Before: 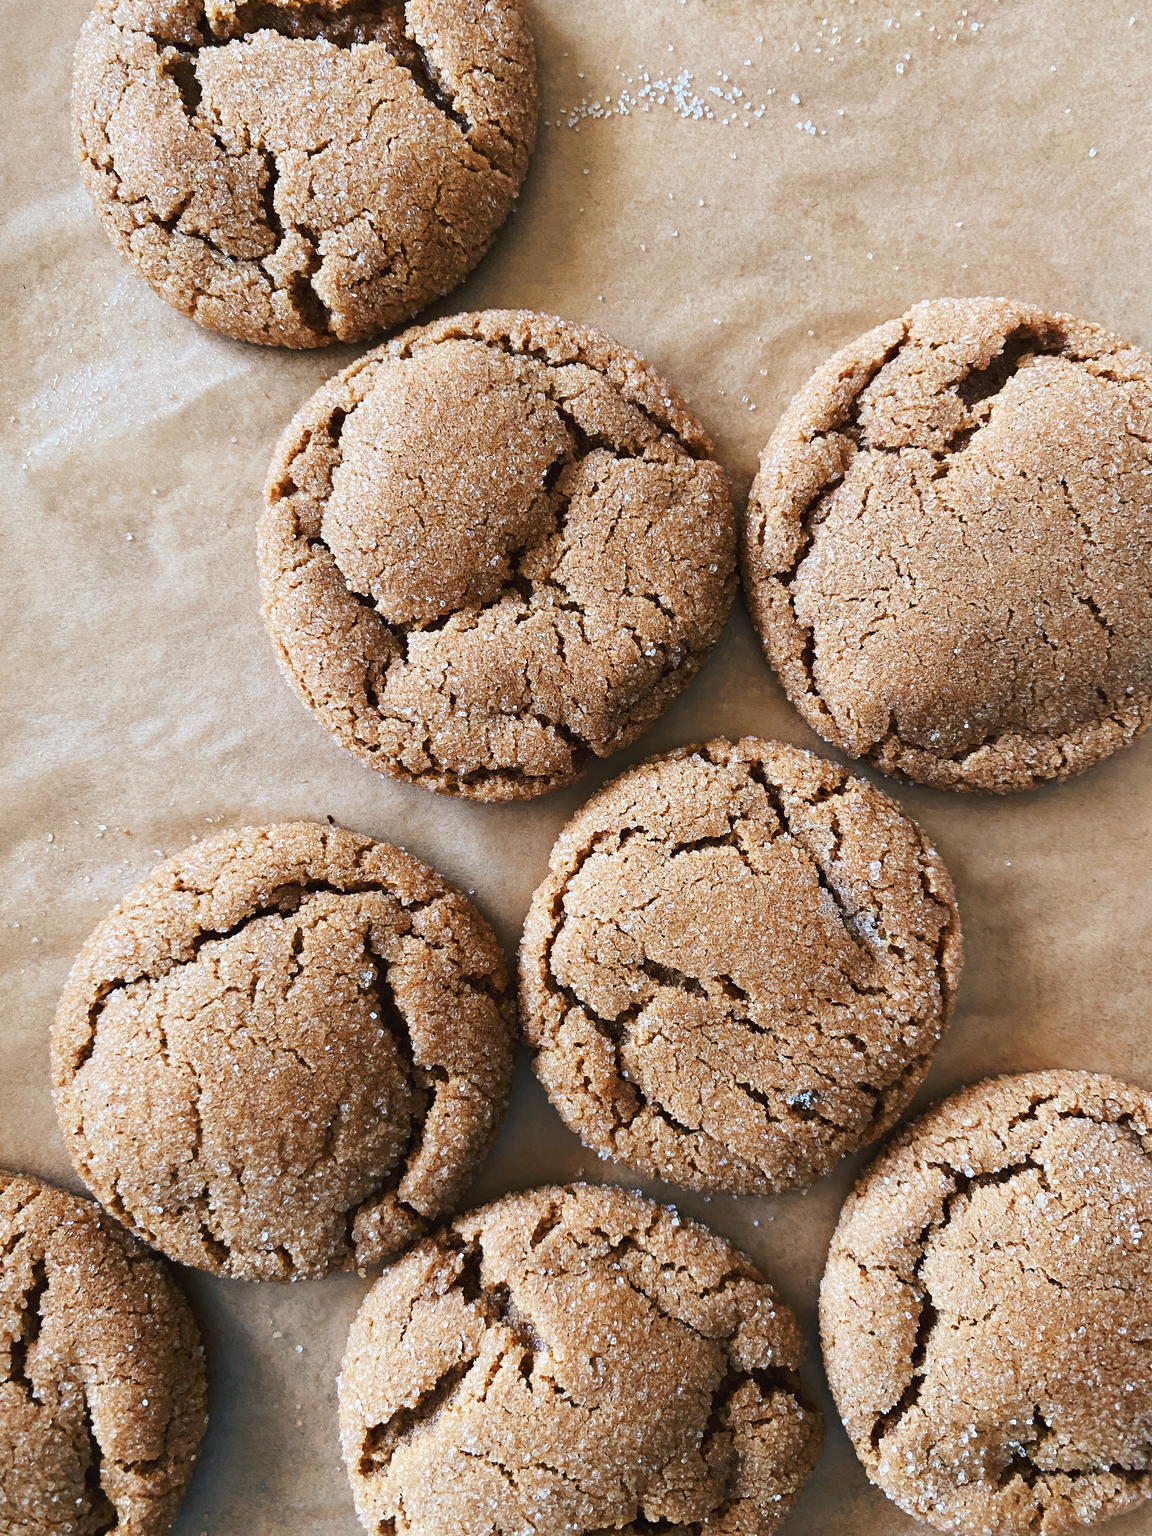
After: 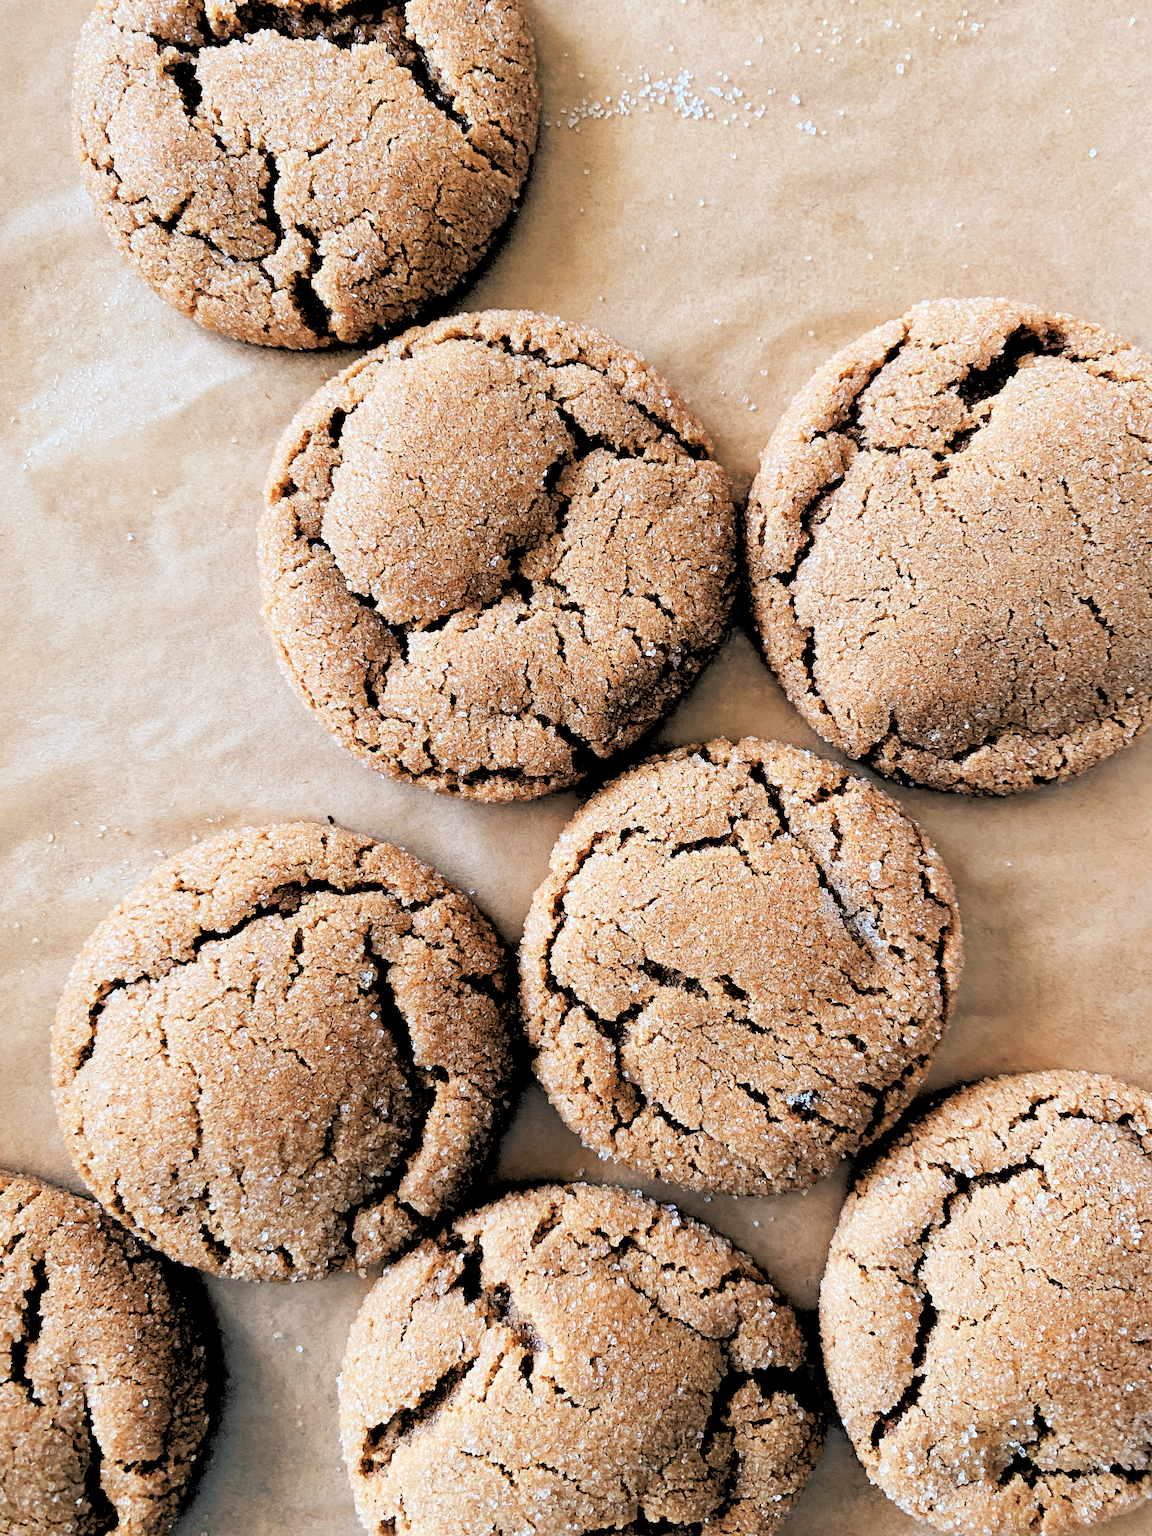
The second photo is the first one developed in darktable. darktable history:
contrast brightness saturation: saturation -0.05
rgb levels: levels [[0.027, 0.429, 0.996], [0, 0.5, 1], [0, 0.5, 1]]
